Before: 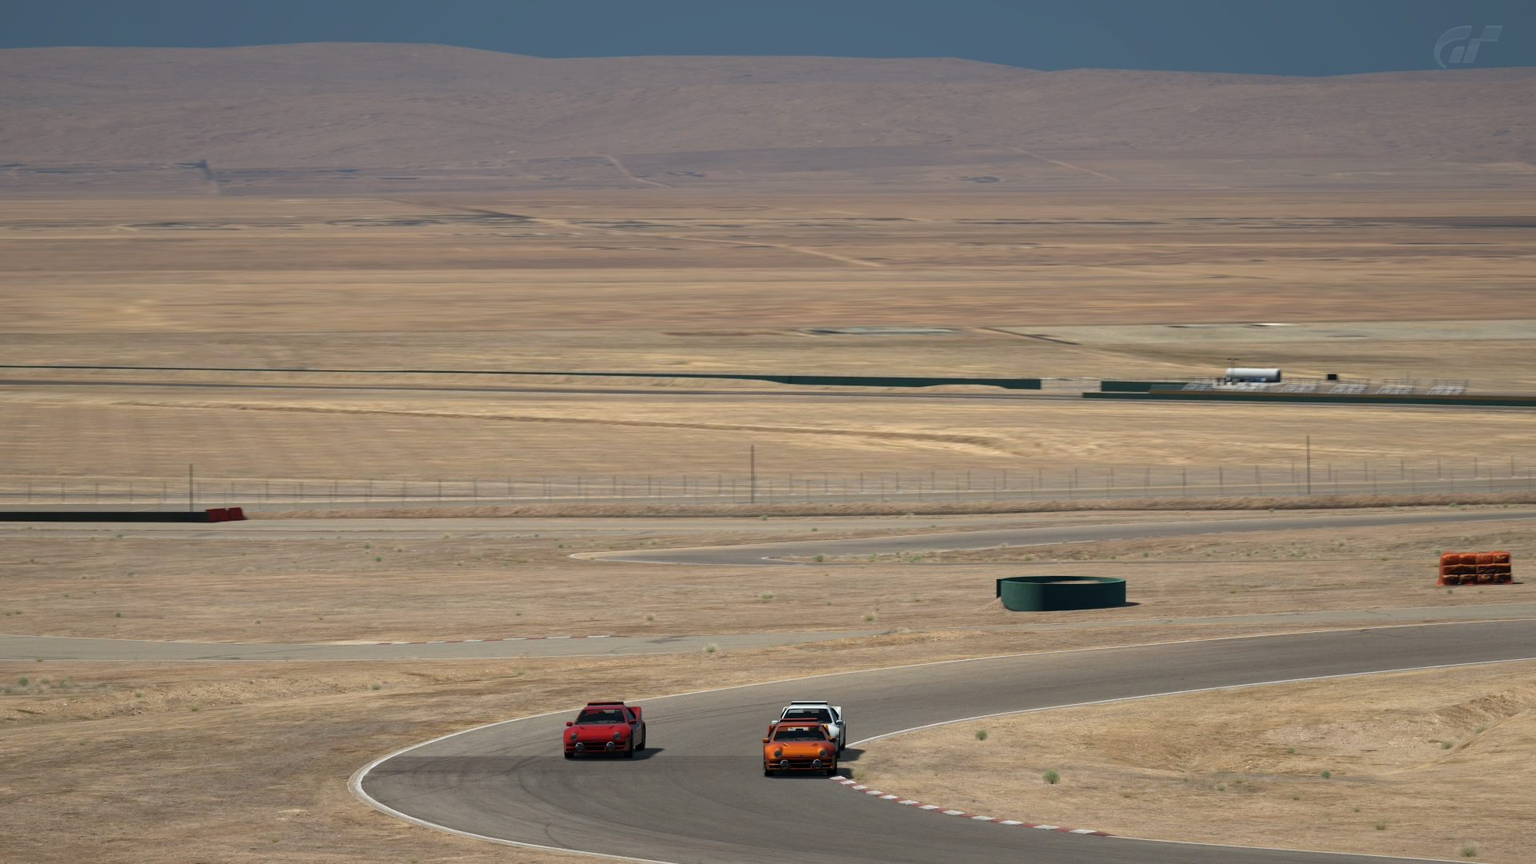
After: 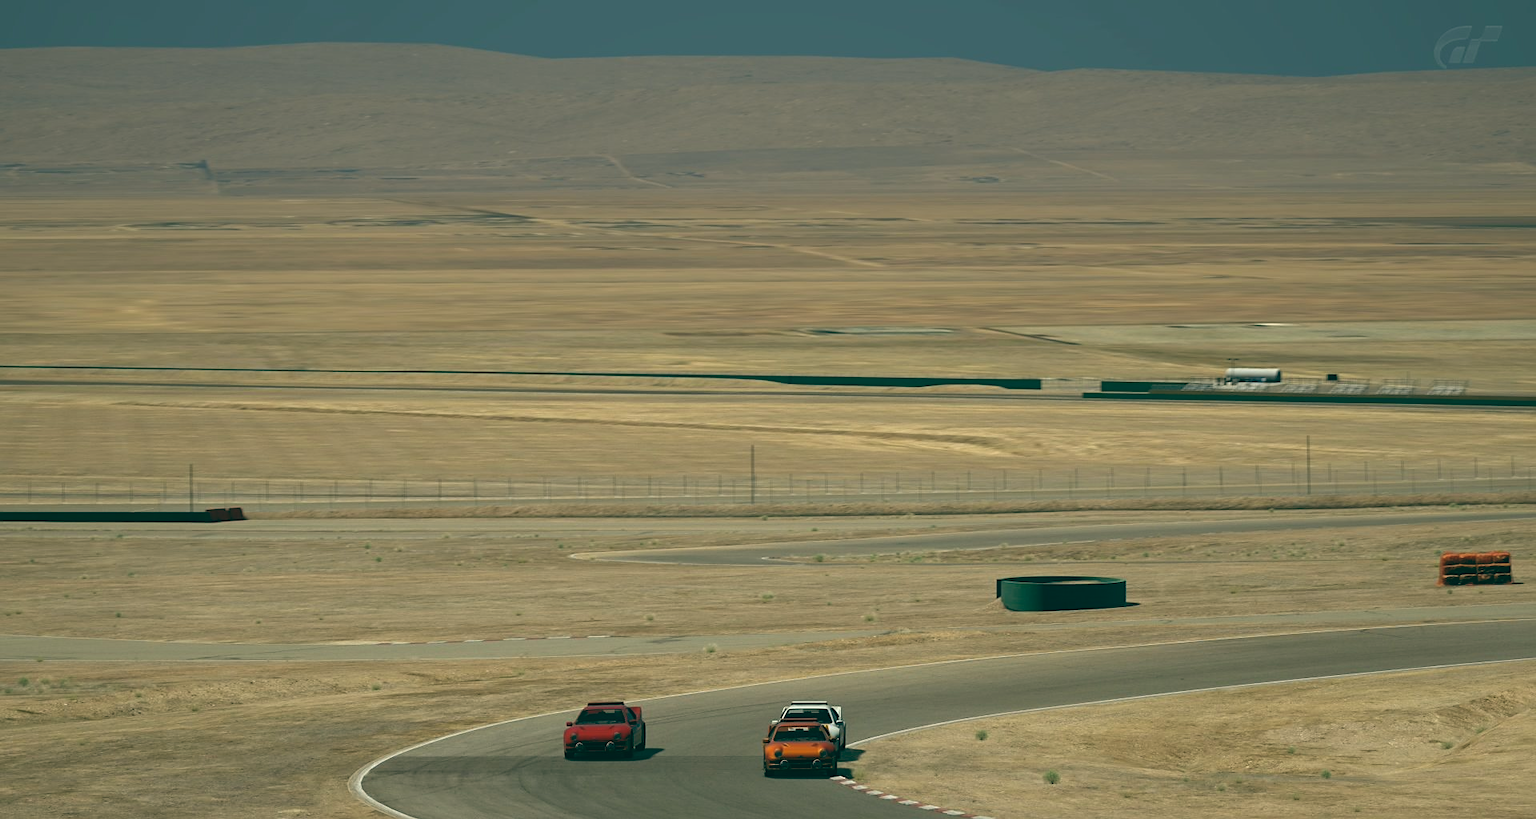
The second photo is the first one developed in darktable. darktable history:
crop and rotate: top 0%, bottom 5.097%
color balance: lift [1.005, 0.99, 1.007, 1.01], gamma [1, 1.034, 1.032, 0.966], gain [0.873, 1.055, 1.067, 0.933]
sharpen: radius 1.559, amount 0.373, threshold 1.271
